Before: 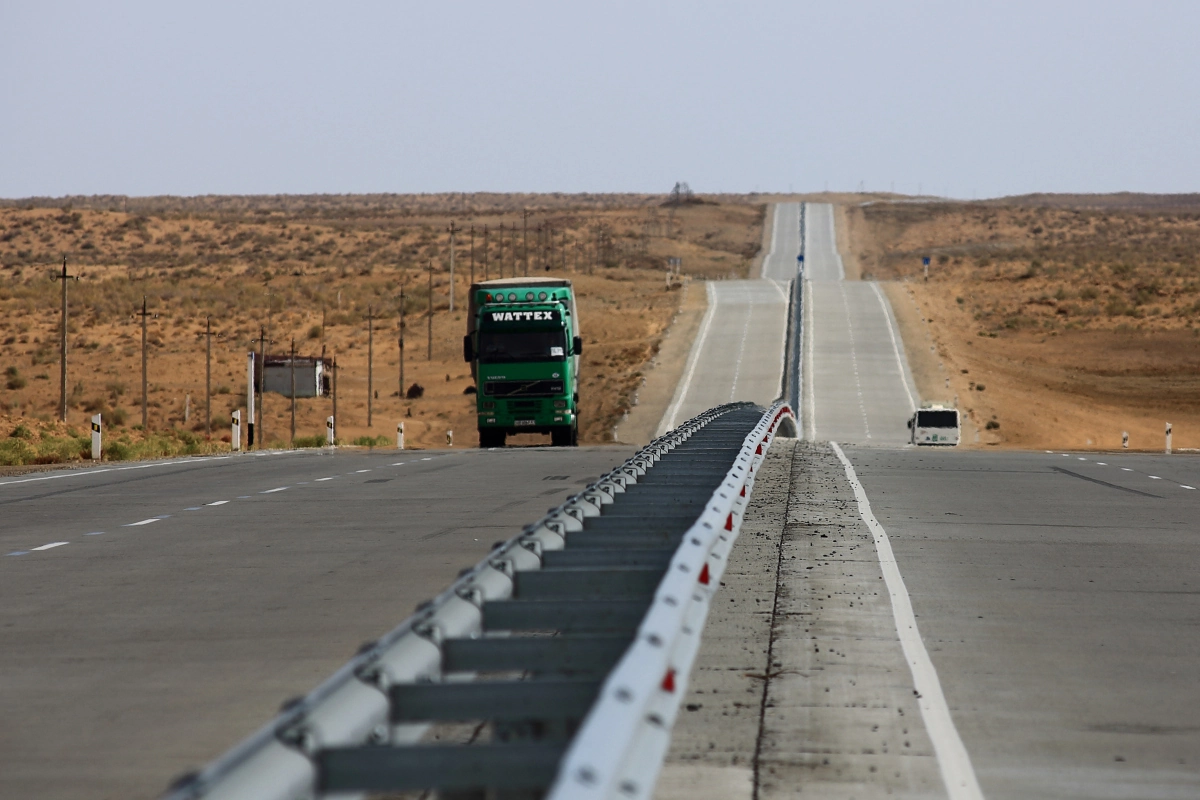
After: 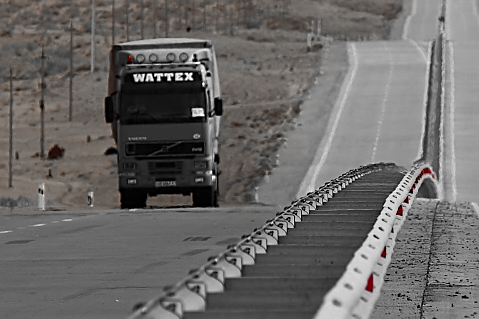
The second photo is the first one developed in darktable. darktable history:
shadows and highlights: on, module defaults
color zones: curves: ch0 [(0, 0.352) (0.143, 0.407) (0.286, 0.386) (0.429, 0.431) (0.571, 0.829) (0.714, 0.853) (0.857, 0.833) (1, 0.352)]; ch1 [(0, 0.604) (0.072, 0.726) (0.096, 0.608) (0.205, 0.007) (0.571, -0.006) (0.839, -0.013) (0.857, -0.012) (1, 0.604)]
crop: left 30%, top 30%, right 30%, bottom 30%
sharpen: radius 1.967
